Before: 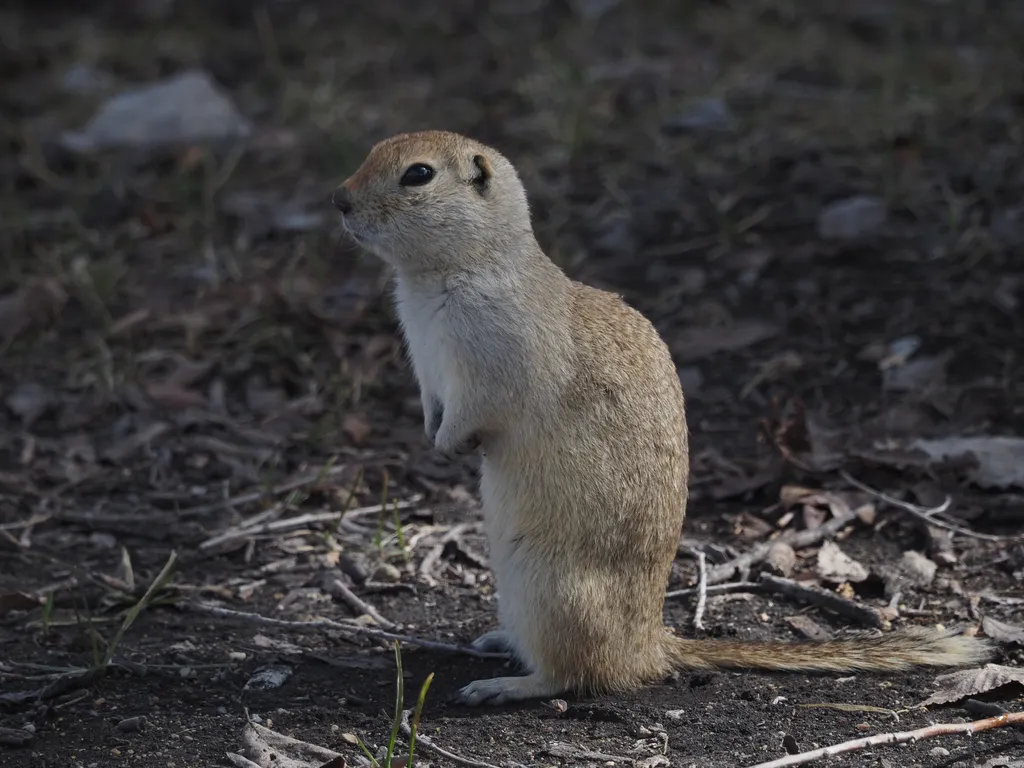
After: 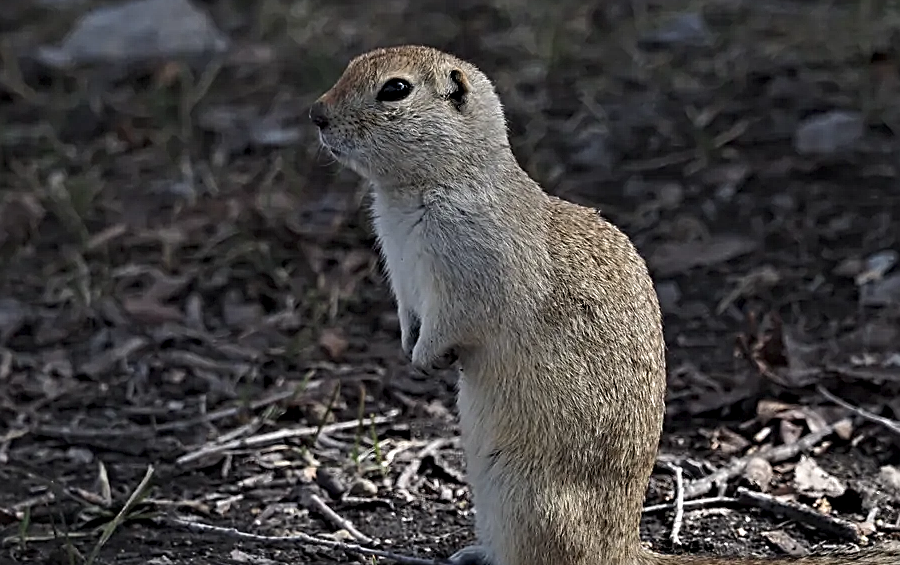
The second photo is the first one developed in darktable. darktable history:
sharpen: on, module defaults
crop and rotate: left 2.337%, top 11.17%, right 9.712%, bottom 15.239%
contrast equalizer: octaves 7, y [[0.5, 0.542, 0.583, 0.625, 0.667, 0.708], [0.5 ×6], [0.5 ×6], [0 ×6], [0 ×6]]
